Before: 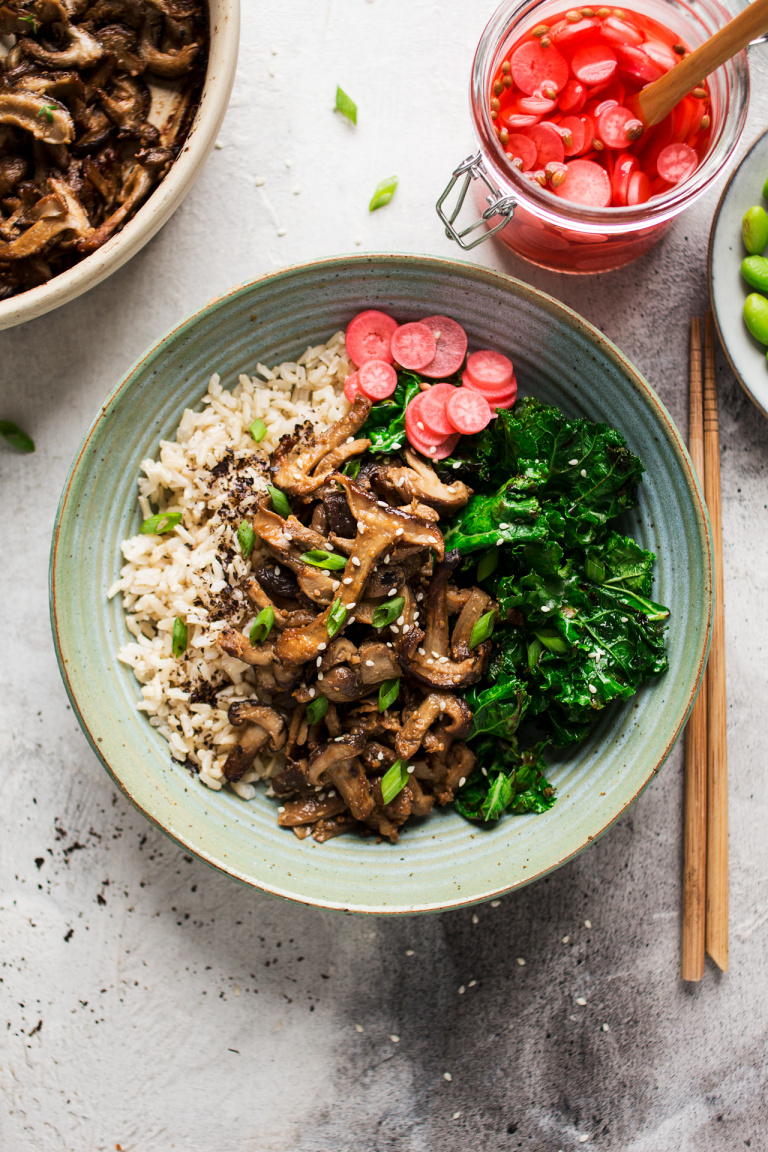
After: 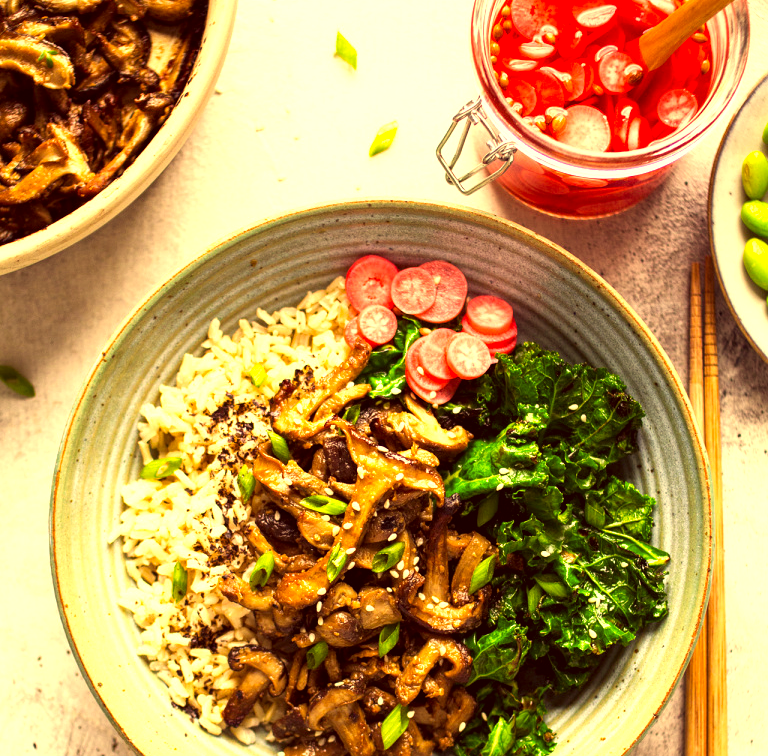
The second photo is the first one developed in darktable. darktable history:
exposure: black level correction 0, exposure 0.877 EV, compensate exposure bias true, compensate highlight preservation false
crop and rotate: top 4.848%, bottom 29.503%
local contrast: highlights 100%, shadows 100%, detail 120%, midtone range 0.2
color correction: highlights a* 10.12, highlights b* 39.04, shadows a* 14.62, shadows b* 3.37
